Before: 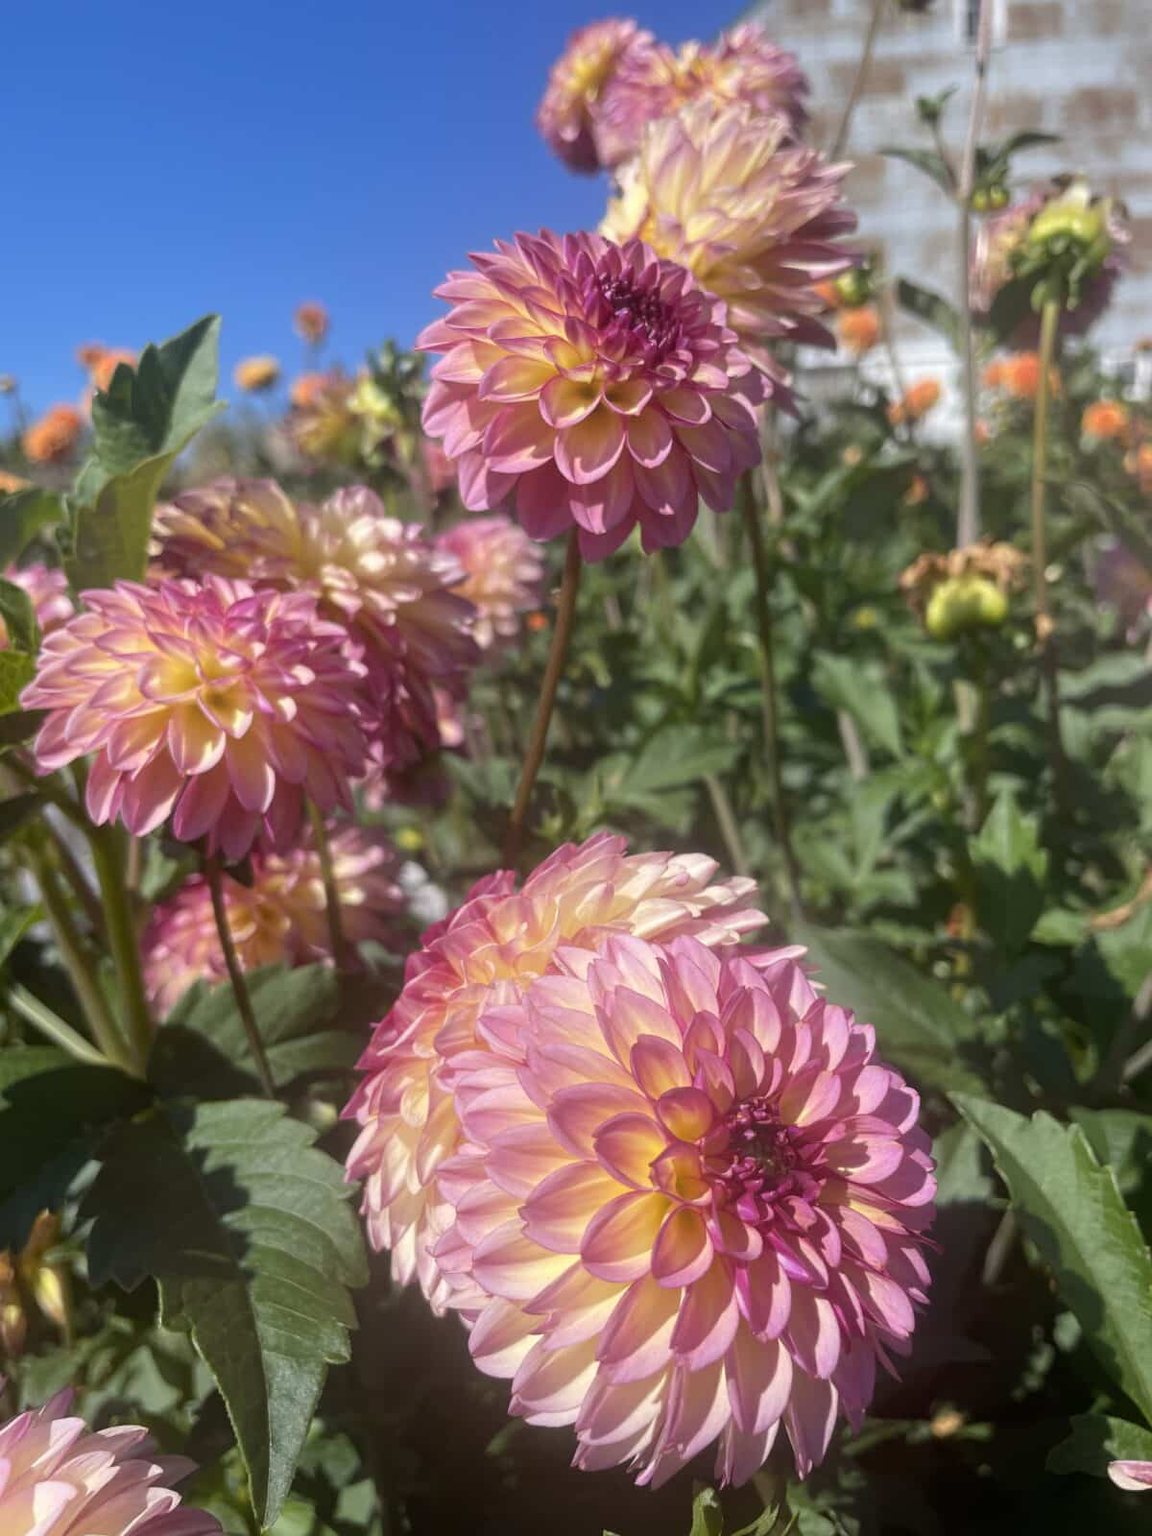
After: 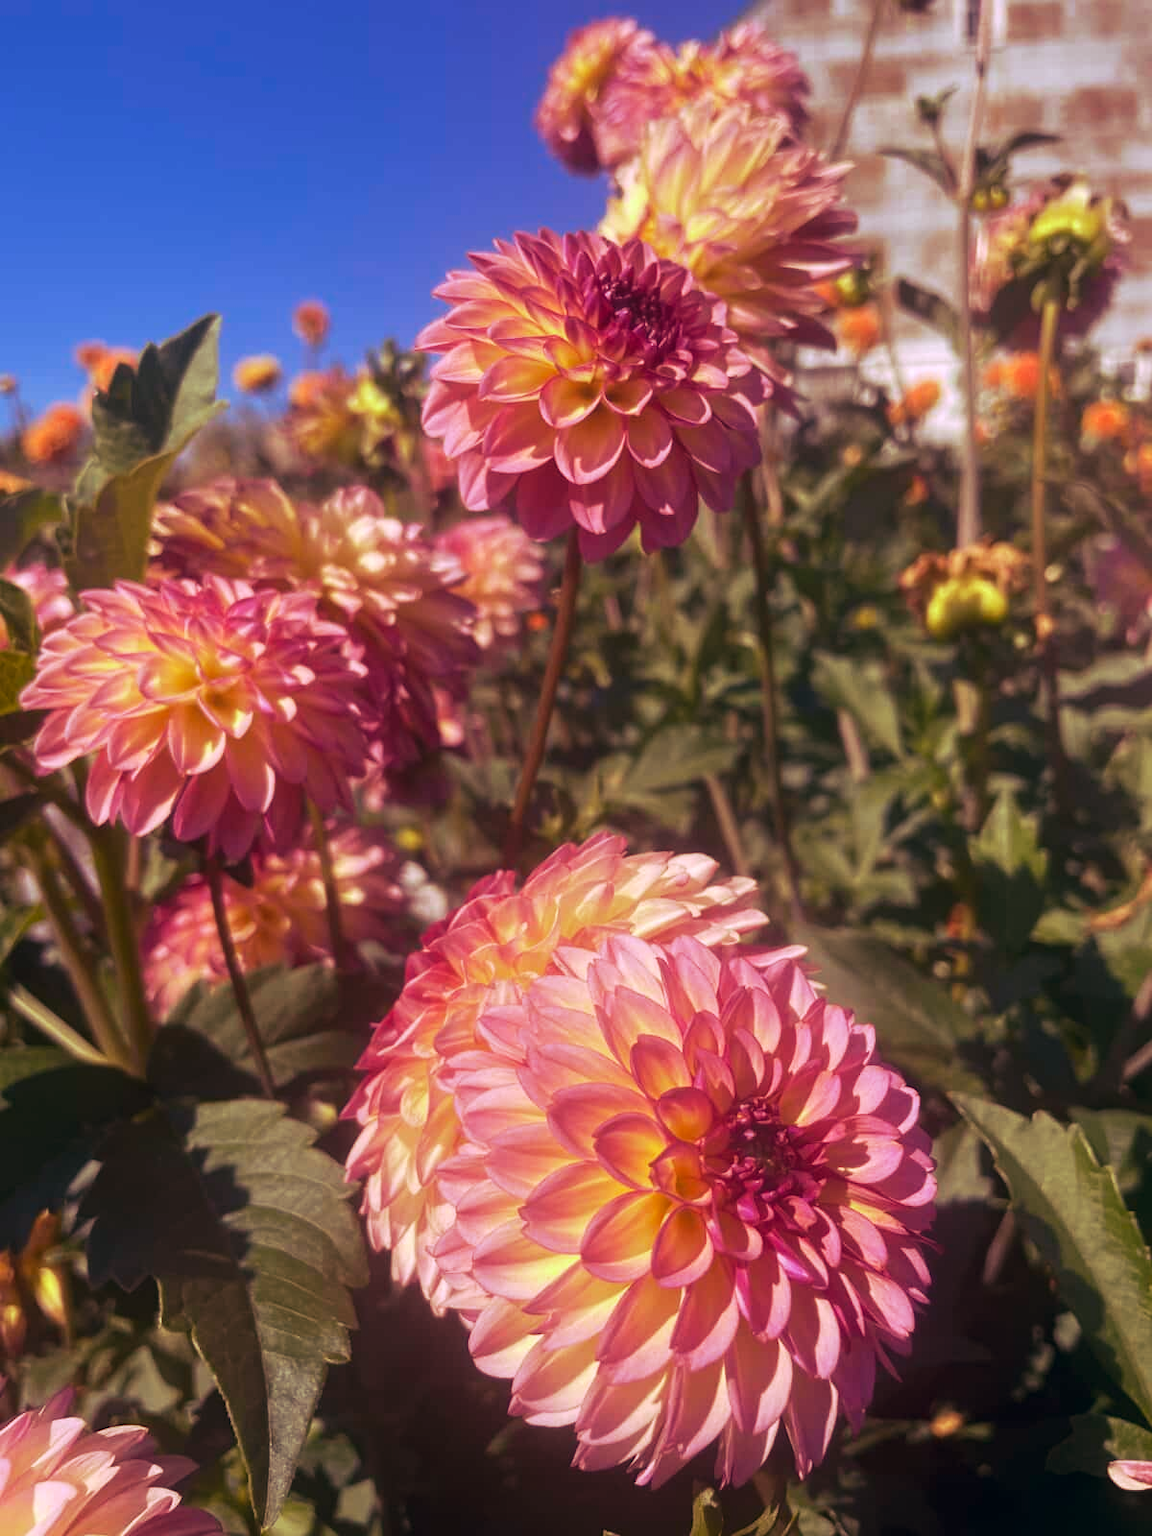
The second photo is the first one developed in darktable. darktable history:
tone curve: curves: ch0 [(0, 0) (0.003, 0.002) (0.011, 0.009) (0.025, 0.022) (0.044, 0.041) (0.069, 0.059) (0.1, 0.082) (0.136, 0.106) (0.177, 0.138) (0.224, 0.179) (0.277, 0.226) (0.335, 0.28) (0.399, 0.342) (0.468, 0.413) (0.543, 0.493) (0.623, 0.591) (0.709, 0.699) (0.801, 0.804) (0.898, 0.899) (1, 1)], preserve colors none
color look up table: target L [98.81, 95.16, 96.93, 86.18, 85.74, 69.57, 70.18, 70.08, 62.87, 55.89, 52.16, 39.27, 42.34, 27.37, 16.14, 201.13, 85.68, 78.14, 70.94, 64.2, 55.01, 54.9, 50.53, 51.2, 37.7, 18.9, 7.114, 97.25, 73.77, 73.35, 73.31, 61.73, 57.24, 59.47, 54.57, 51.72, 44.72, 49.79, 42.68, 37.47, 25.63, 9.757, 2.99, 97.32, 73.15, 58.32, 53.9, 45.61, 24.66], target a [-22.52, -28.95, -34.66, -66.05, -11.03, -43.33, -2.176, -43.32, -7.193, 15.21, -45.15, -28.01, 15.25, -30.88, -18.17, 0, -3.282, 14.65, 11.66, 39.34, 62.98, 42.01, 46.16, 60.31, 42.94, 40.65, 9.939, 13.46, 33.47, 45.68, 15.38, 38.28, 73.22, 78.88, 29.37, 47.18, 33.52, 64, 37.06, 58.87, 36.75, 26.81, 5.775, -30.37, -22.51, -32.29, 6.842, 9.882, -7.479], target b [57.33, 78.43, 47.87, 44.34, 12.68, 22.34, 55.92, 58.6, 32.34, 54.7, 41.53, 1.989, 11.15, 31.22, -3.277, -0.001, 71.11, 45.62, 11.83, 65.84, 55.25, 24.8, 54.09, 21.17, 32.29, 5.031, 6.385, -7.279, 6.014, -33.65, -28.26, -53.81, -19.44, -56.92, 6.235, -8.398, -81.22, -72.49, -35.01, -44.37, -19.46, -49.63, -22.54, -7.815, -36, -1.855, -6.801, -49.4, -22.36], num patches 49
